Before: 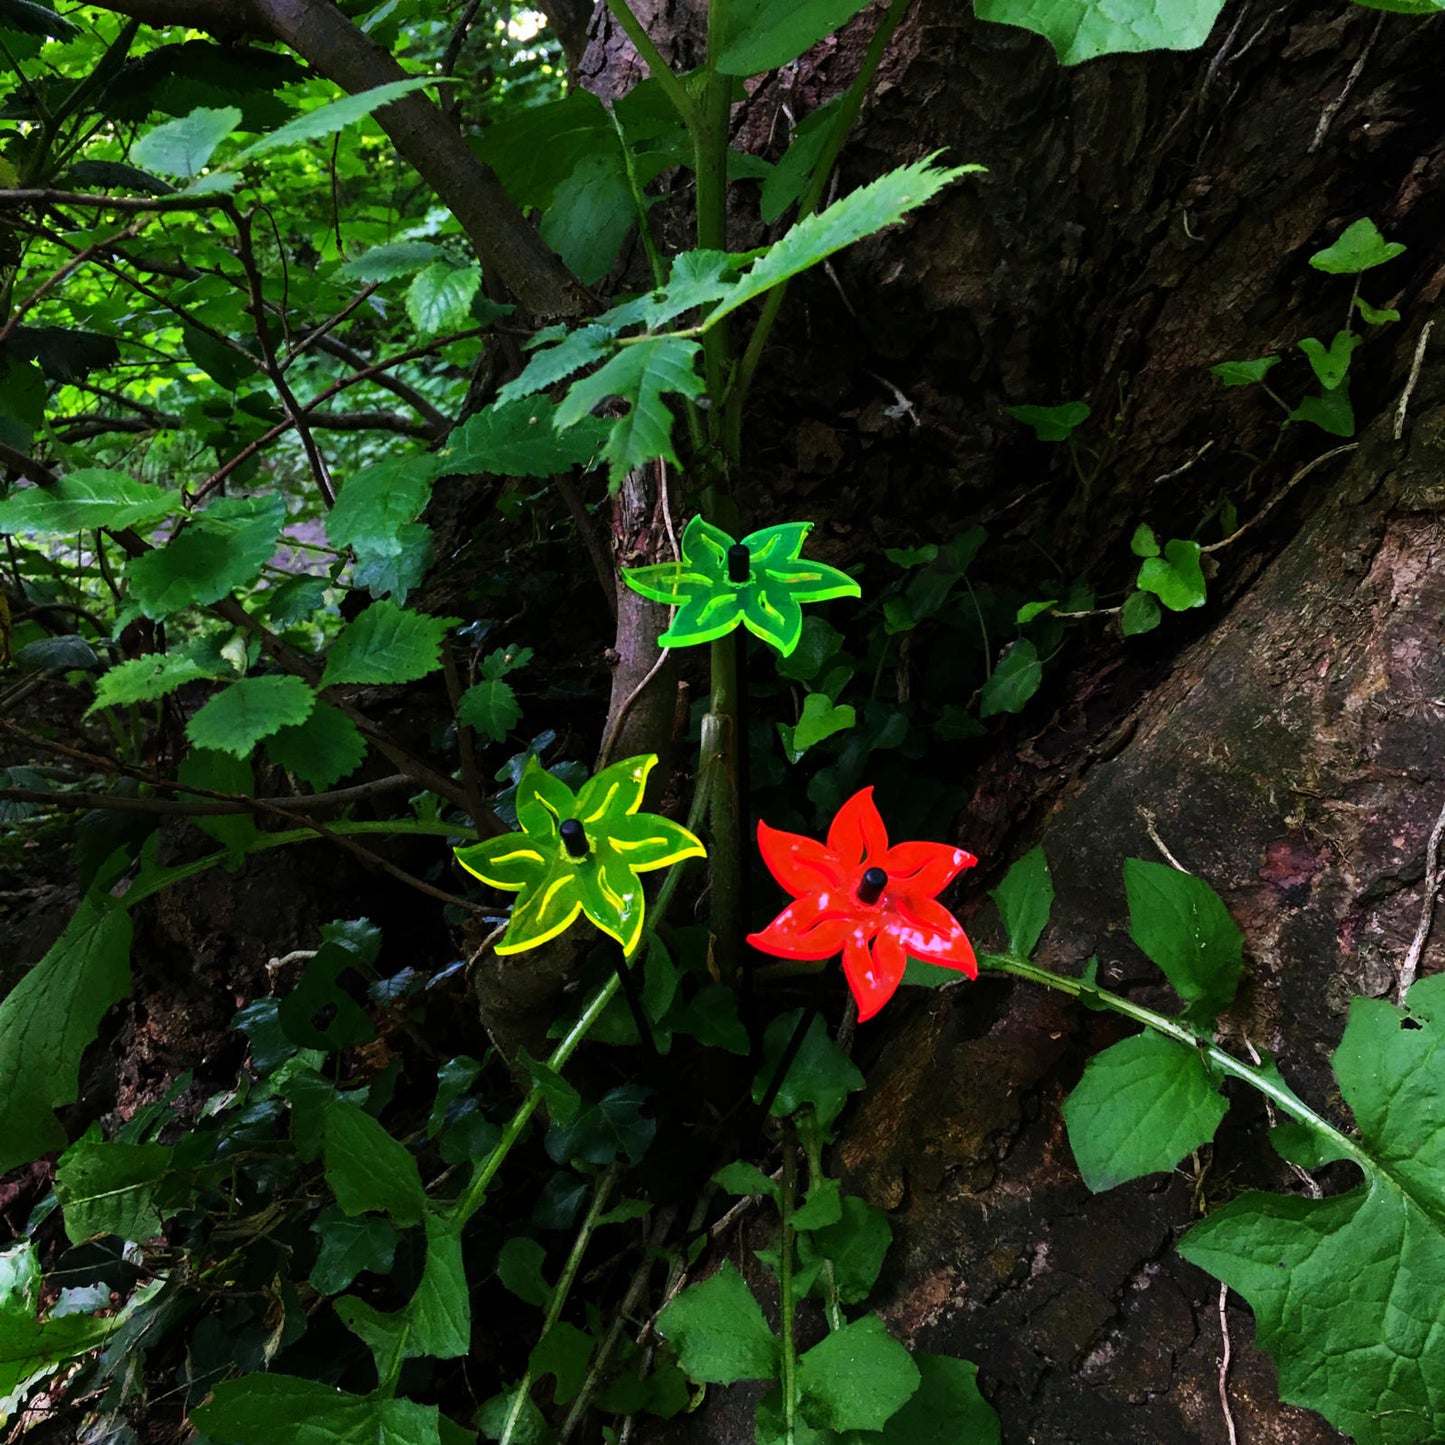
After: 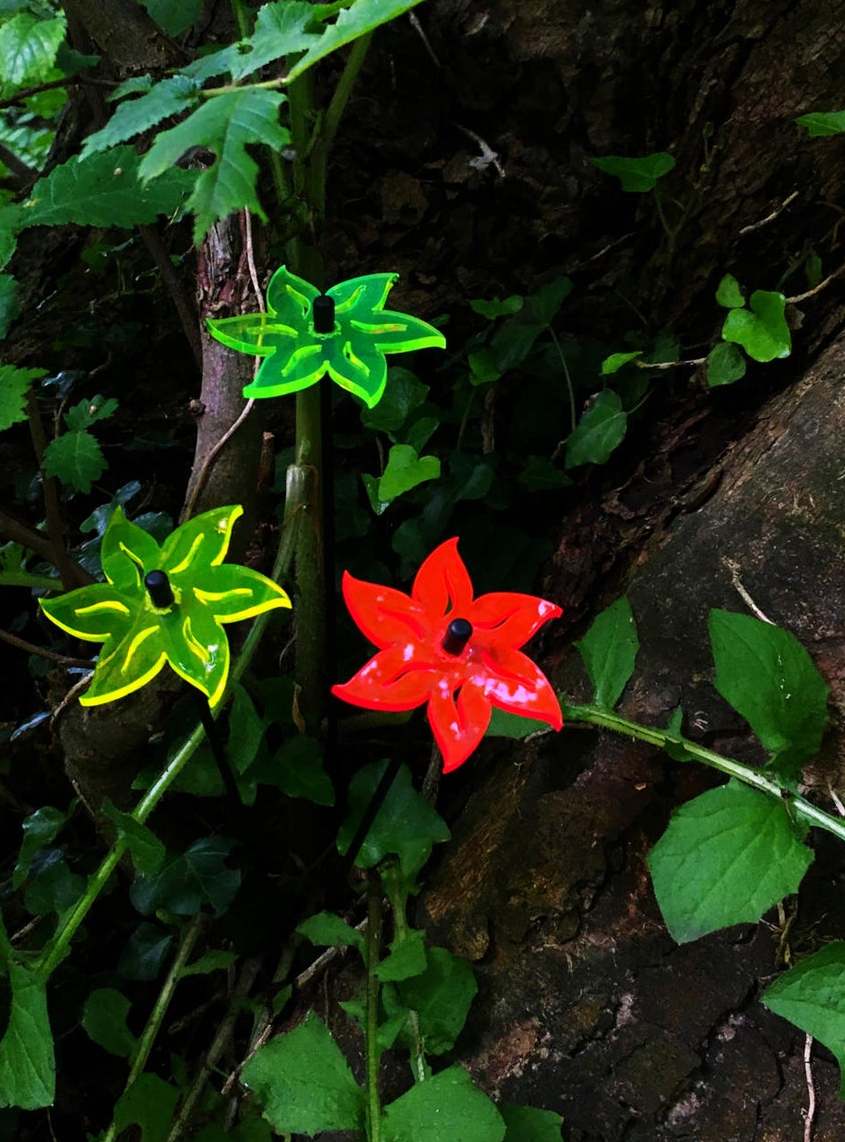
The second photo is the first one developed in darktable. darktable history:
crop and rotate: left 28.732%, top 17.24%, right 12.752%, bottom 3.705%
exposure: compensate exposure bias true, compensate highlight preservation false
